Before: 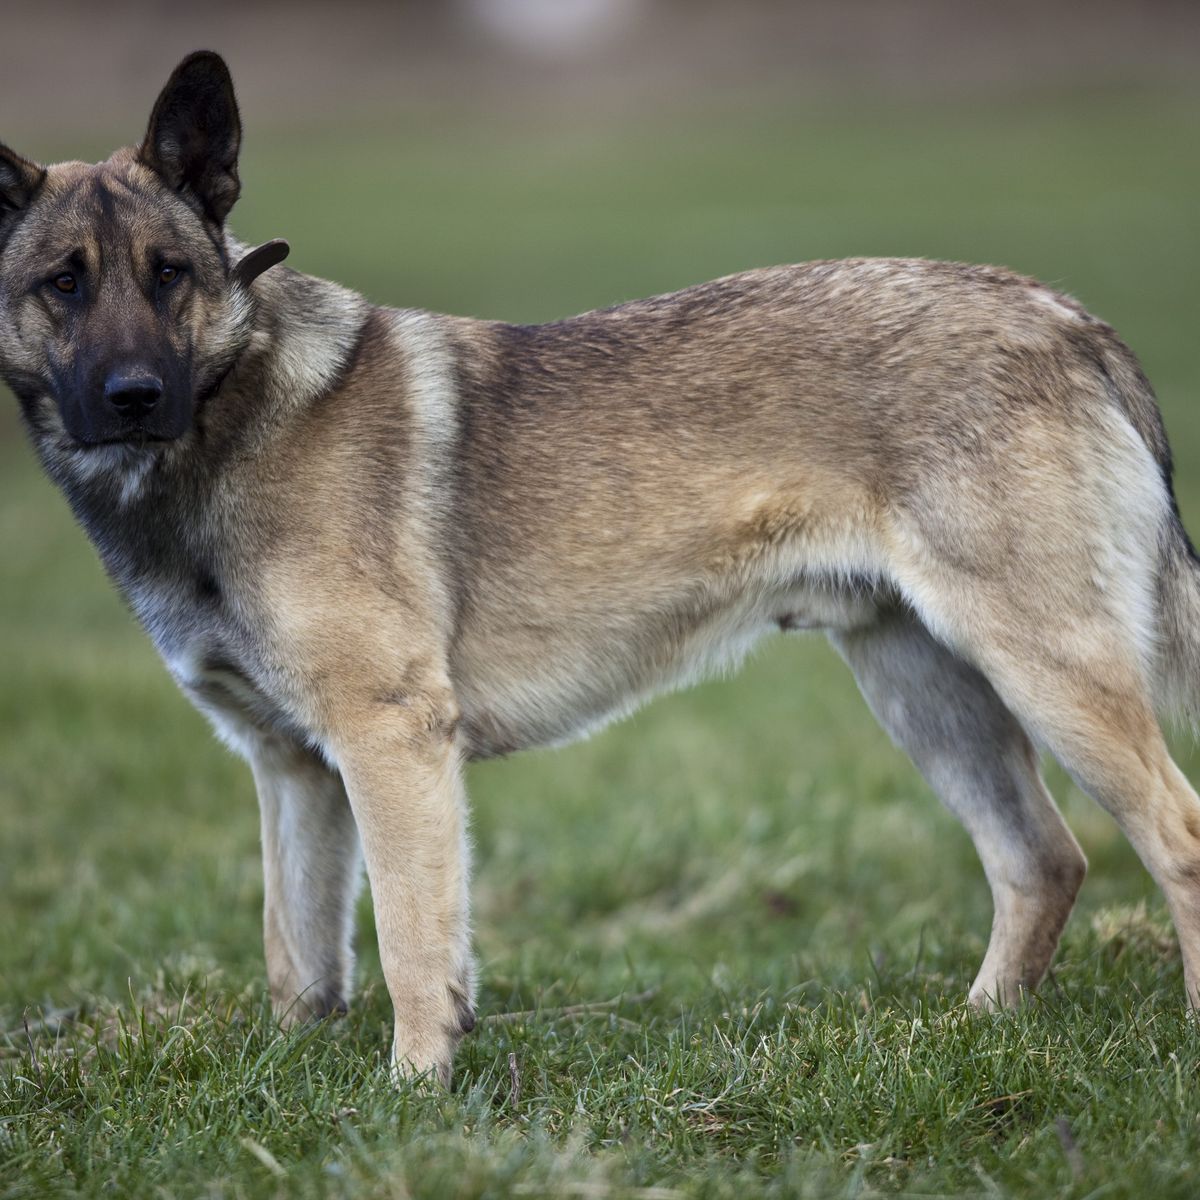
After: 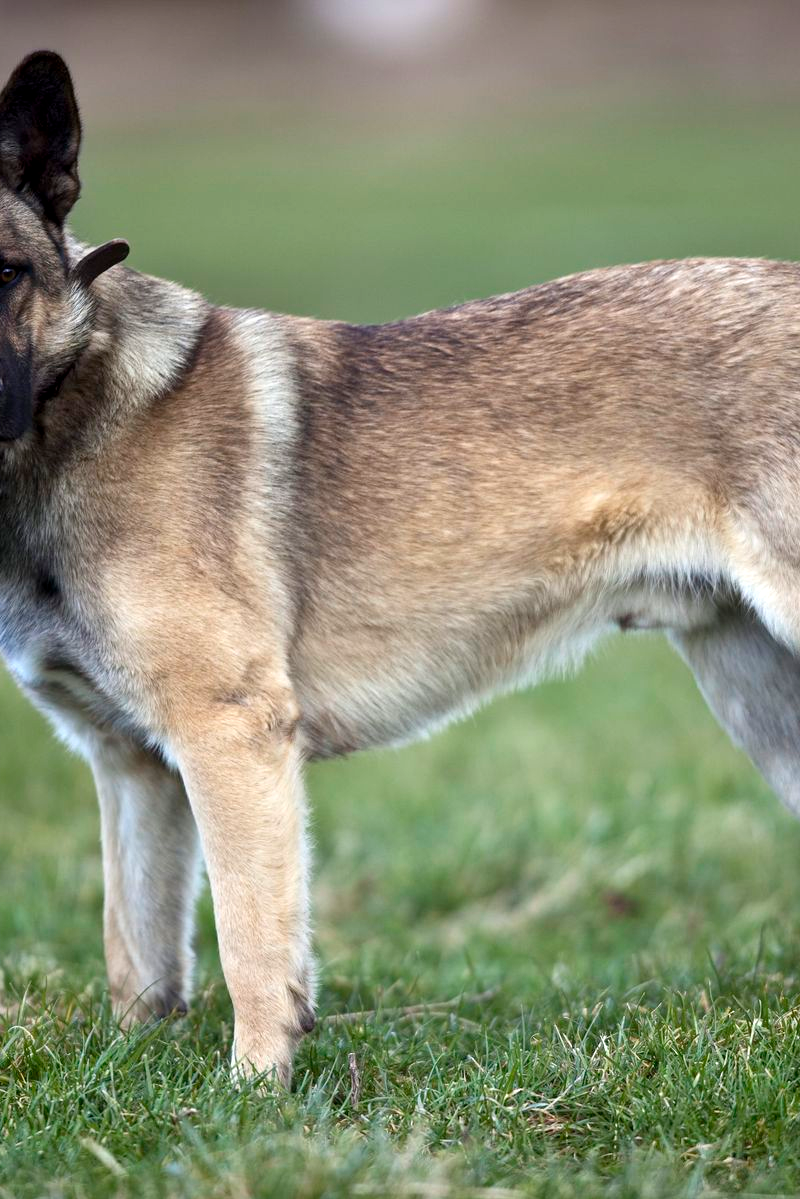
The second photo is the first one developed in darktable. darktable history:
sharpen: radius 2.911, amount 0.881, threshold 47.493
crop and rotate: left 13.38%, right 19.916%
exposure: black level correction 0.001, exposure 0.499 EV, compensate exposure bias true, compensate highlight preservation false
